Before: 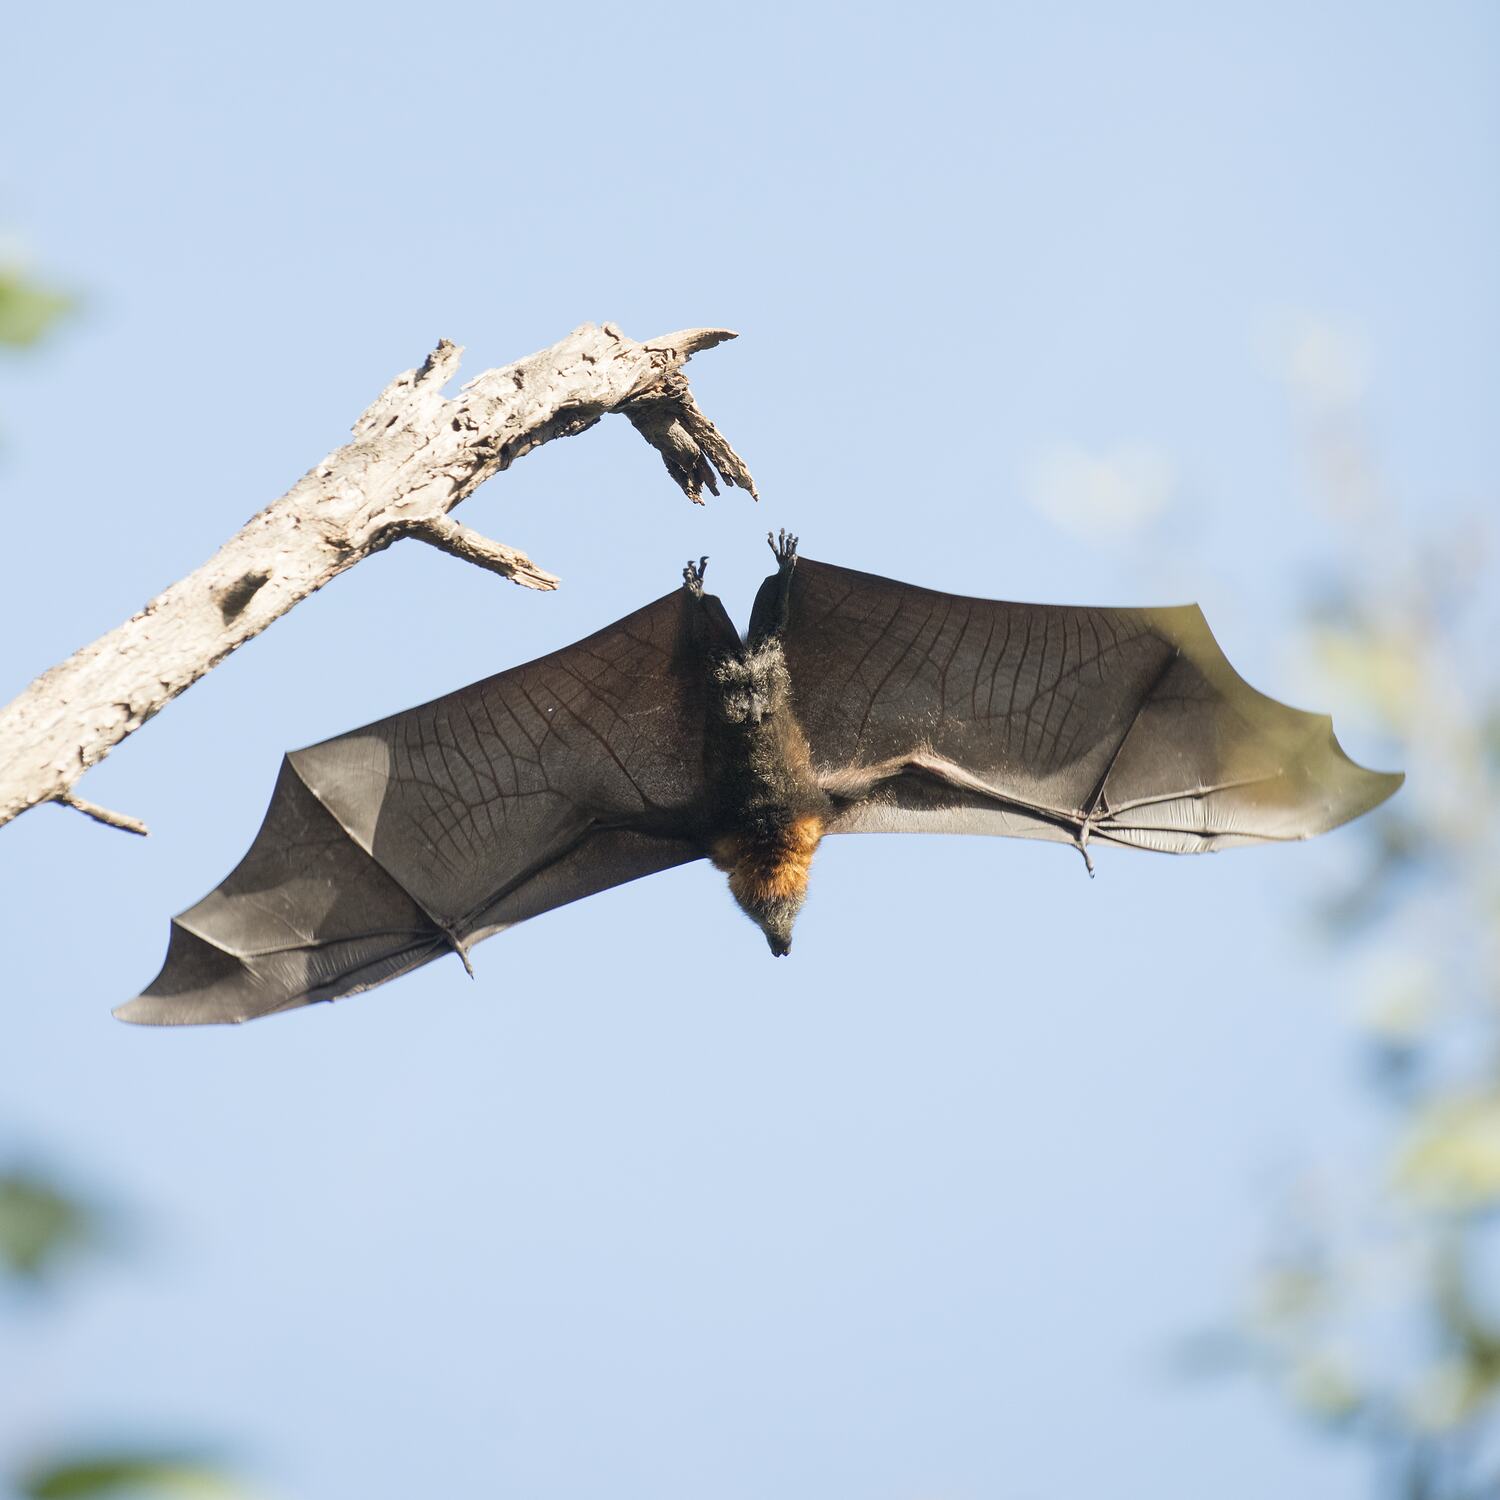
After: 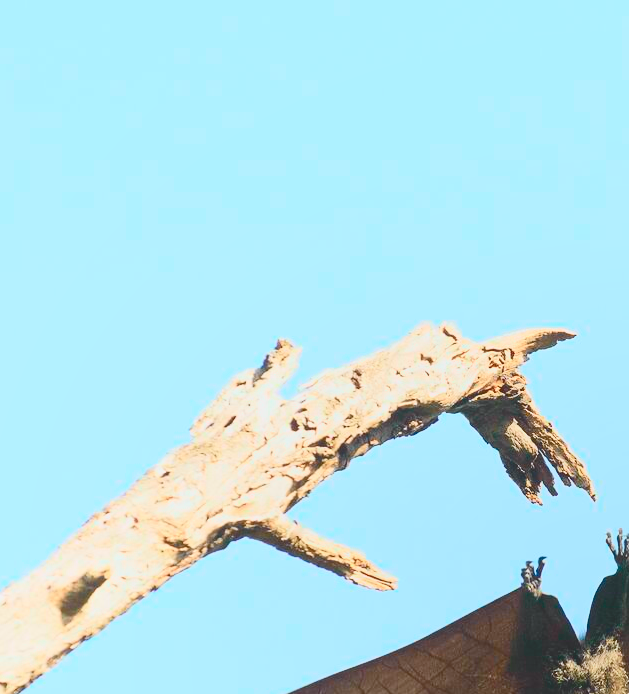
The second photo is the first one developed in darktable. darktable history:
crop and rotate: left 10.817%, top 0.062%, right 47.194%, bottom 53.626%
tone curve: curves: ch0 [(0, 0.003) (0.044, 0.032) (0.12, 0.089) (0.197, 0.168) (0.281, 0.273) (0.468, 0.548) (0.588, 0.71) (0.701, 0.815) (0.86, 0.922) (1, 0.982)]; ch1 [(0, 0) (0.247, 0.215) (0.433, 0.382) (0.466, 0.426) (0.493, 0.481) (0.501, 0.5) (0.517, 0.524) (0.557, 0.582) (0.598, 0.651) (0.671, 0.735) (0.796, 0.85) (1, 1)]; ch2 [(0, 0) (0.249, 0.216) (0.357, 0.317) (0.448, 0.432) (0.478, 0.492) (0.498, 0.499) (0.517, 0.53) (0.537, 0.57) (0.569, 0.623) (0.61, 0.663) (0.706, 0.75) (0.808, 0.809) (0.991, 0.968)], color space Lab, independent channels, preserve colors none
white balance: red 0.986, blue 1.01
local contrast: detail 70%
